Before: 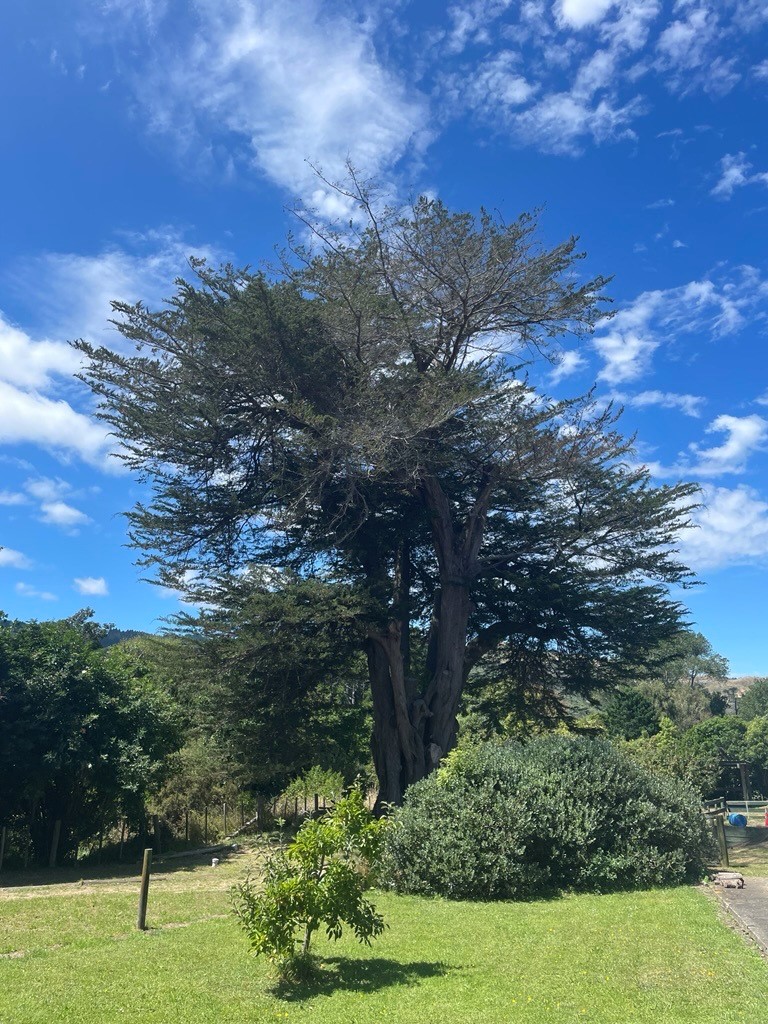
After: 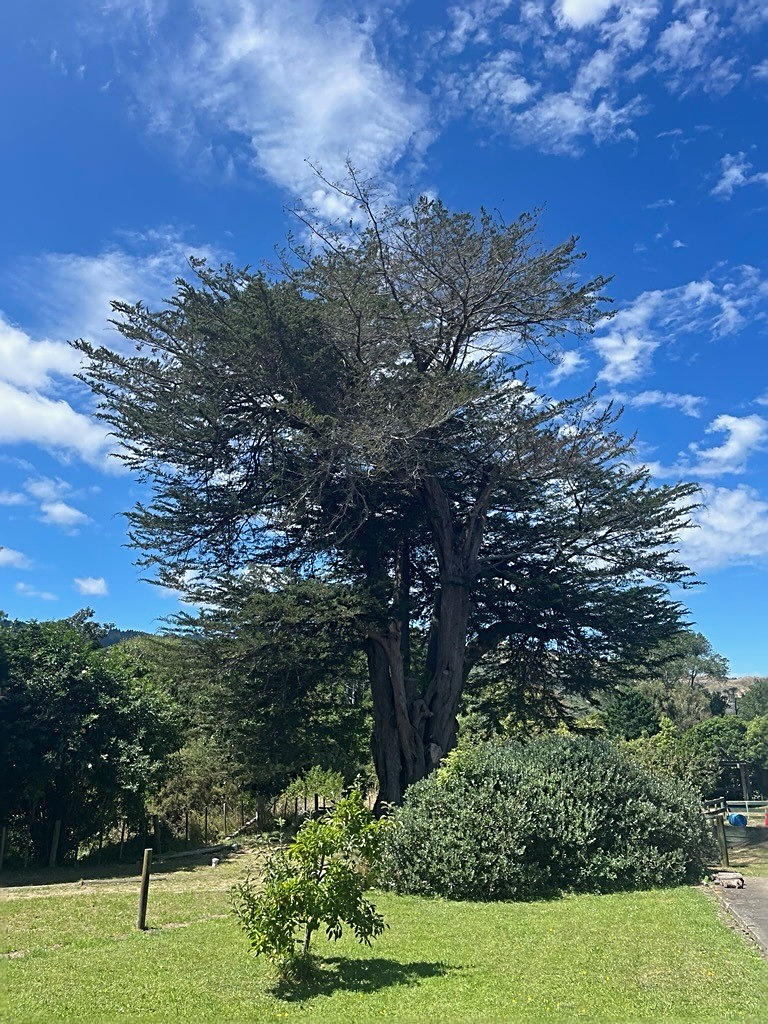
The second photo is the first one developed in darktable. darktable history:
sharpen: radius 2.767
exposure: black level correction 0.002, exposure -0.1 EV, compensate highlight preservation false
